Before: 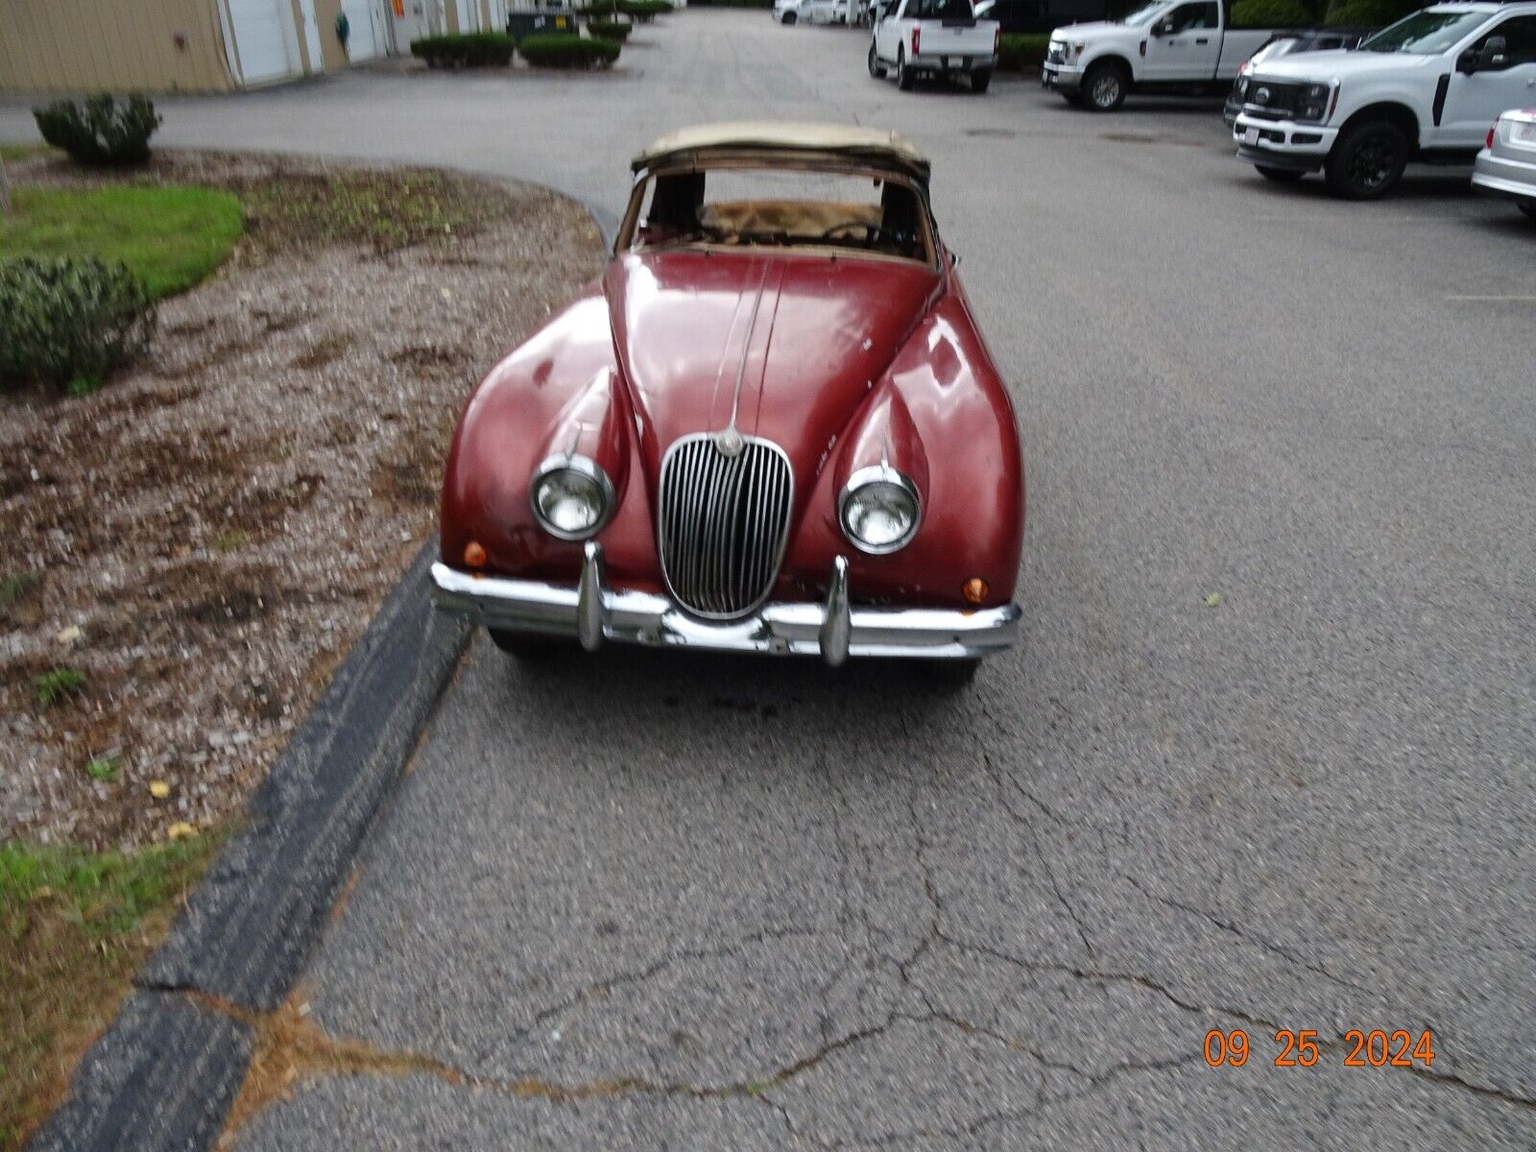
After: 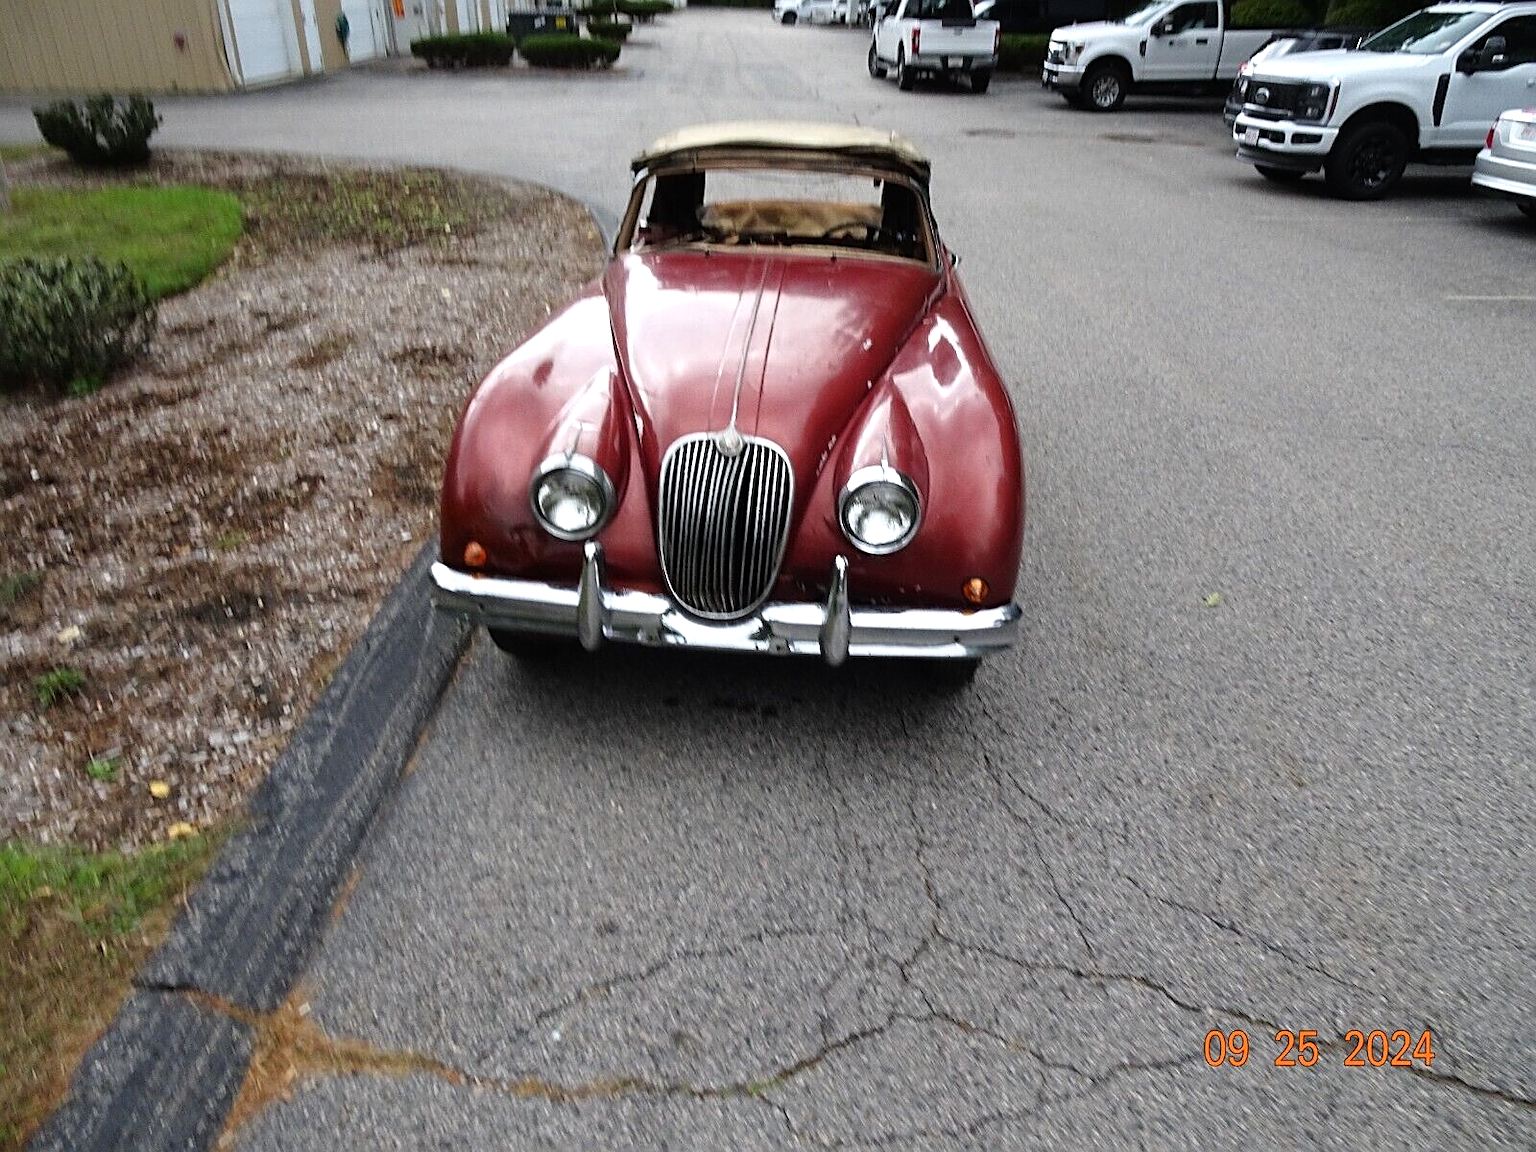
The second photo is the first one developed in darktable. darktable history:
sharpen: on, module defaults
exposure: exposure -0.026 EV, compensate exposure bias true, compensate highlight preservation false
shadows and highlights: shadows 0.704, highlights 40.13
tone equalizer: -8 EV -0.412 EV, -7 EV -0.384 EV, -6 EV -0.368 EV, -5 EV -0.244 EV, -3 EV 0.189 EV, -2 EV 0.314 EV, -1 EV 0.373 EV, +0 EV 0.401 EV
